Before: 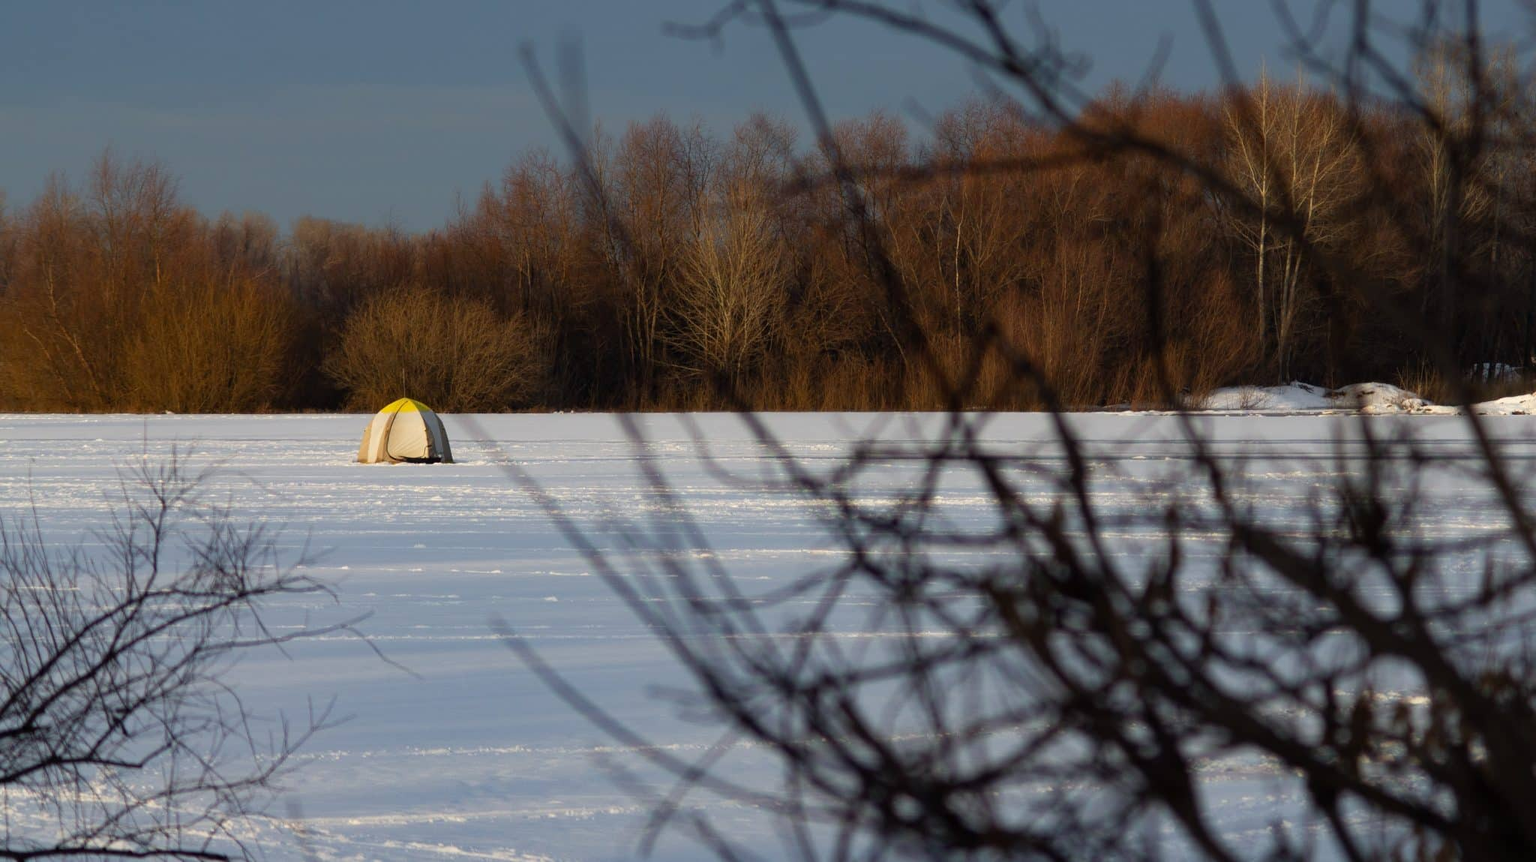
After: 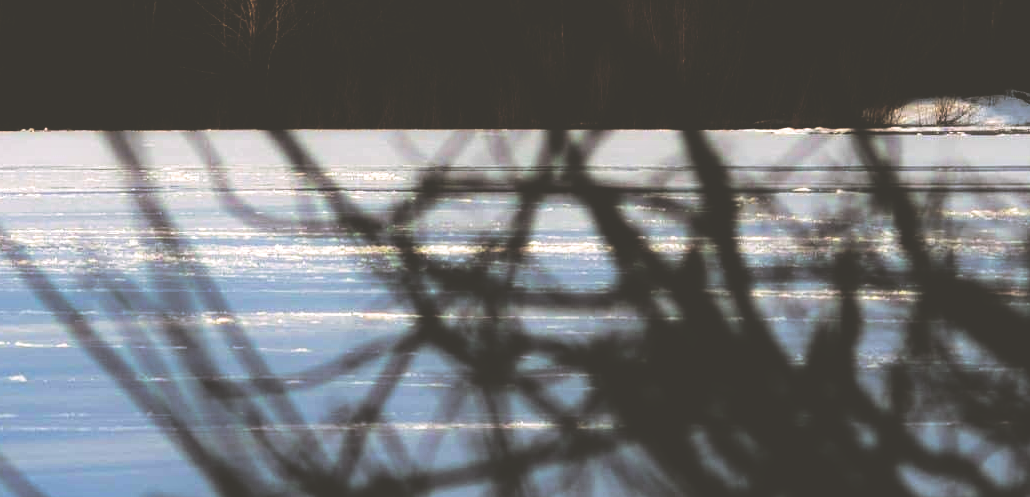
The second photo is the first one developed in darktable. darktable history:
crop: left 35.03%, top 36.625%, right 14.663%, bottom 20.057%
exposure: black level correction 0, exposure 0.5 EV, compensate highlight preservation false
base curve: curves: ch0 [(0, 0.036) (0.083, 0.04) (0.804, 1)], preserve colors none
contrast equalizer: y [[0.439, 0.44, 0.442, 0.457, 0.493, 0.498], [0.5 ×6], [0.5 ×6], [0 ×6], [0 ×6]], mix 0.59
split-toning: shadows › hue 46.8°, shadows › saturation 0.17, highlights › hue 316.8°, highlights › saturation 0.27, balance -51.82
